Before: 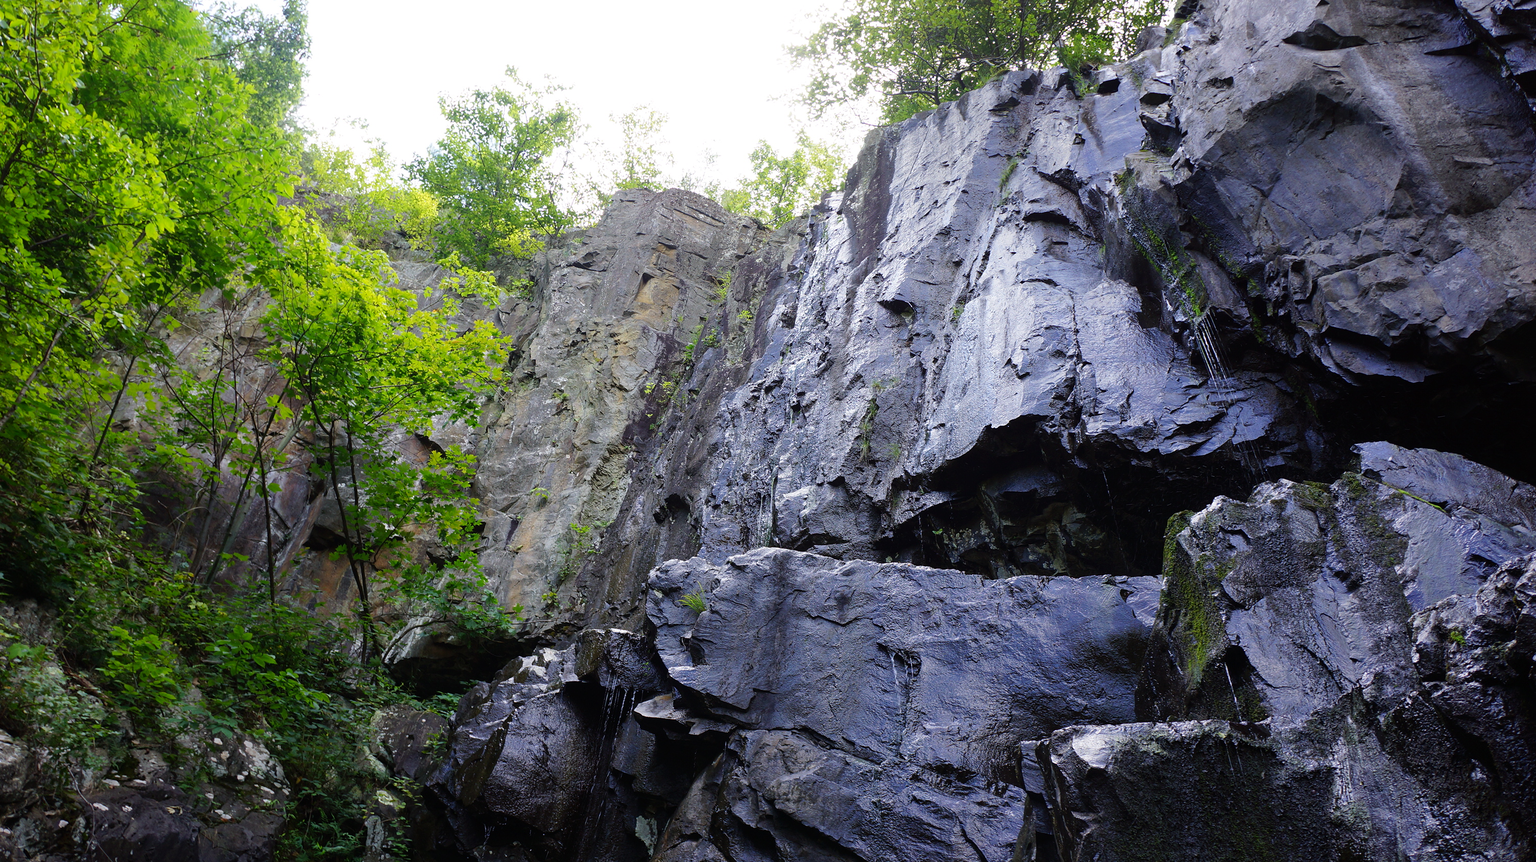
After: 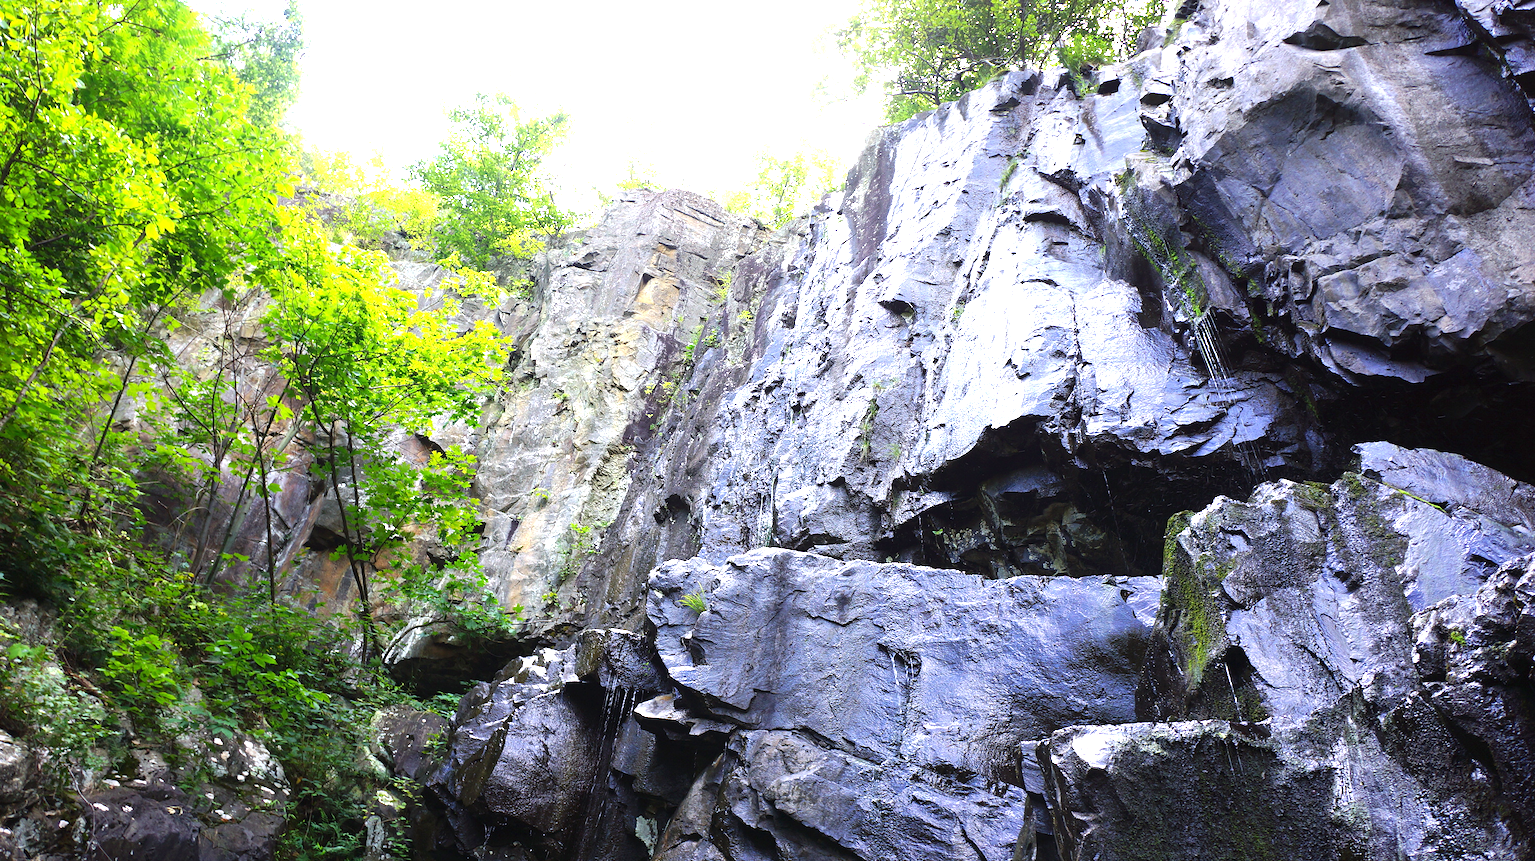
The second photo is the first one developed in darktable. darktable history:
exposure: black level correction 0, exposure 1.442 EV, compensate highlight preservation false
